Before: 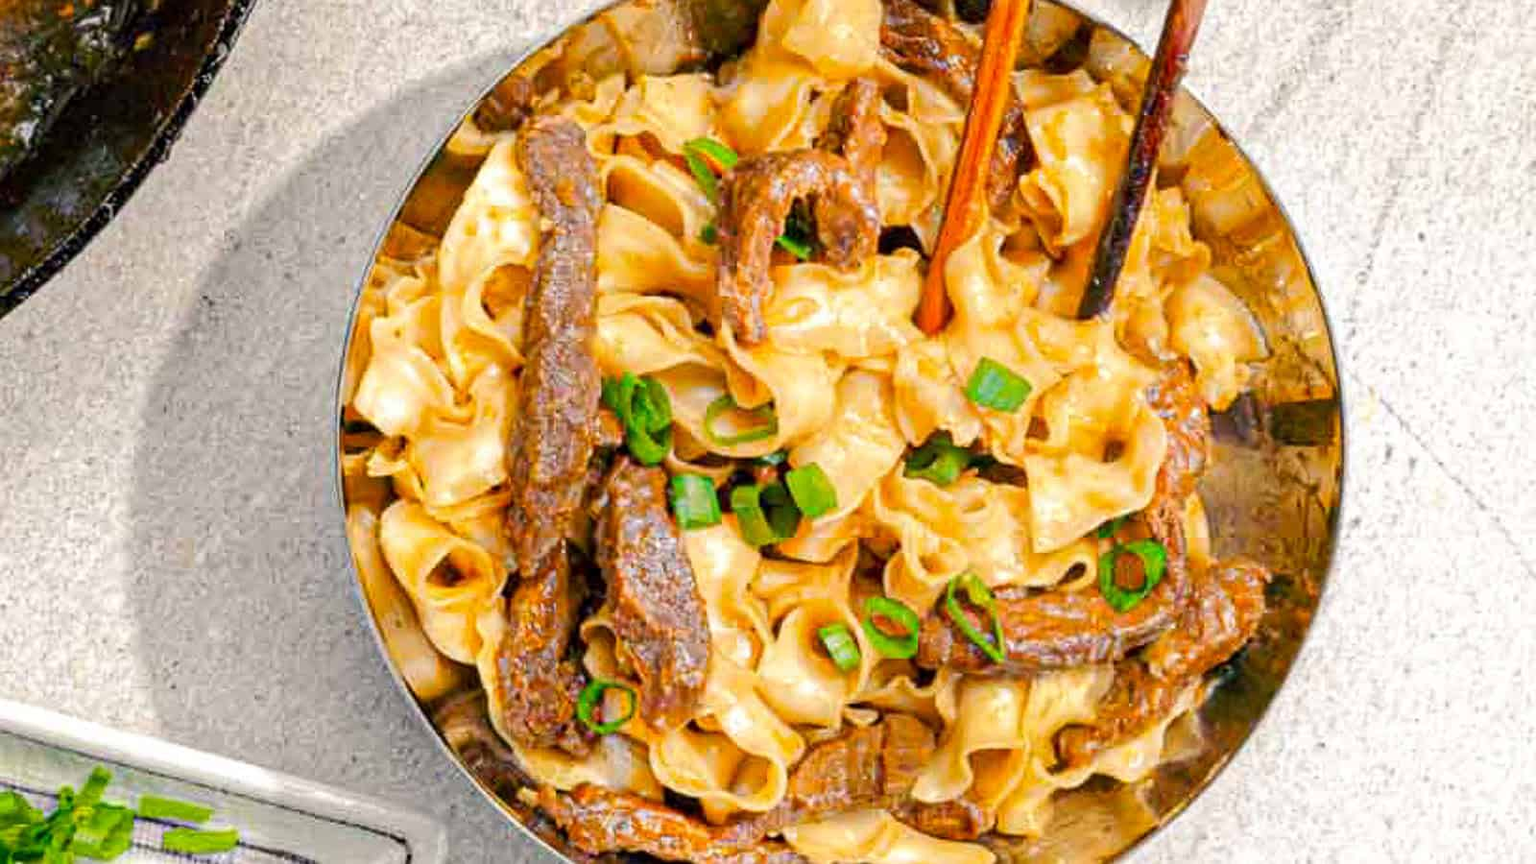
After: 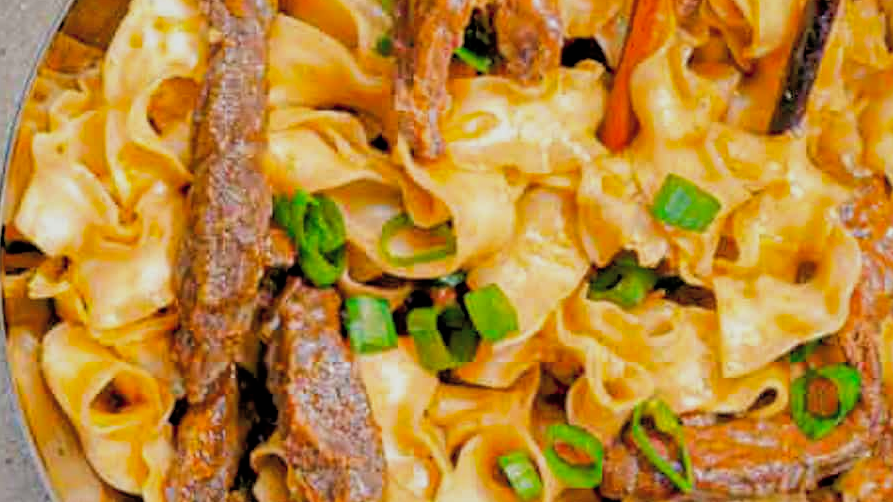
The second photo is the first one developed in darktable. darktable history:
shadows and highlights: shadows 60, highlights -60
filmic rgb: black relative exposure -5 EV, white relative exposure 3.2 EV, hardness 3.42, contrast 1.2, highlights saturation mix -50%
crop and rotate: left 22.13%, top 22.054%, right 22.026%, bottom 22.102%
